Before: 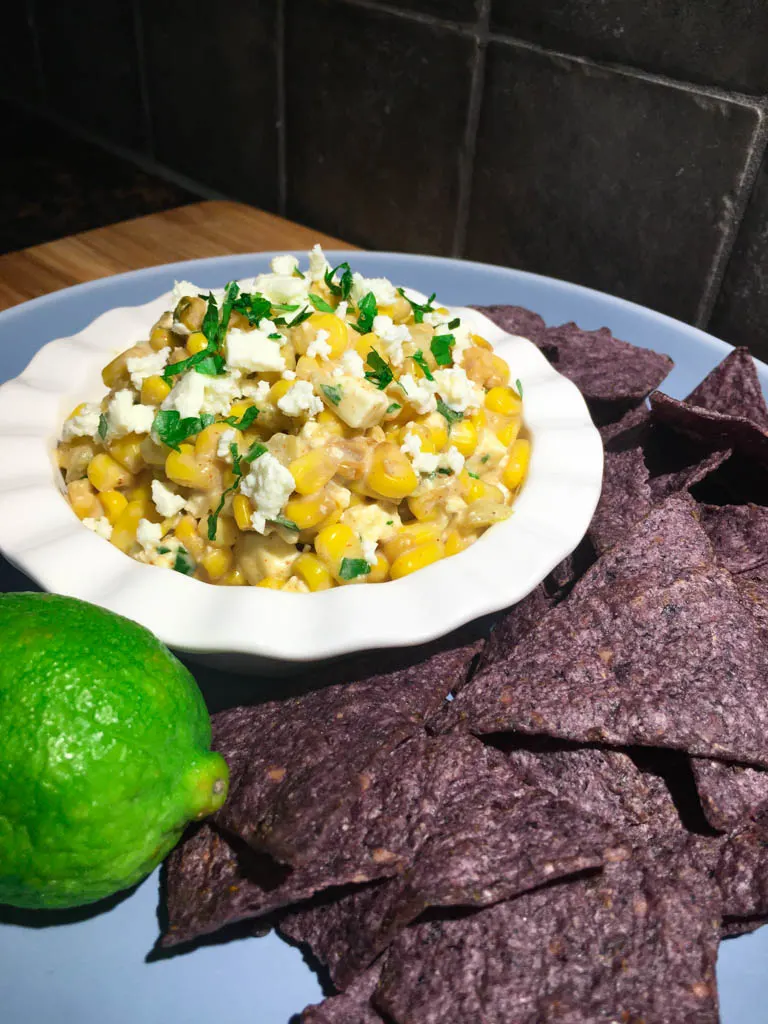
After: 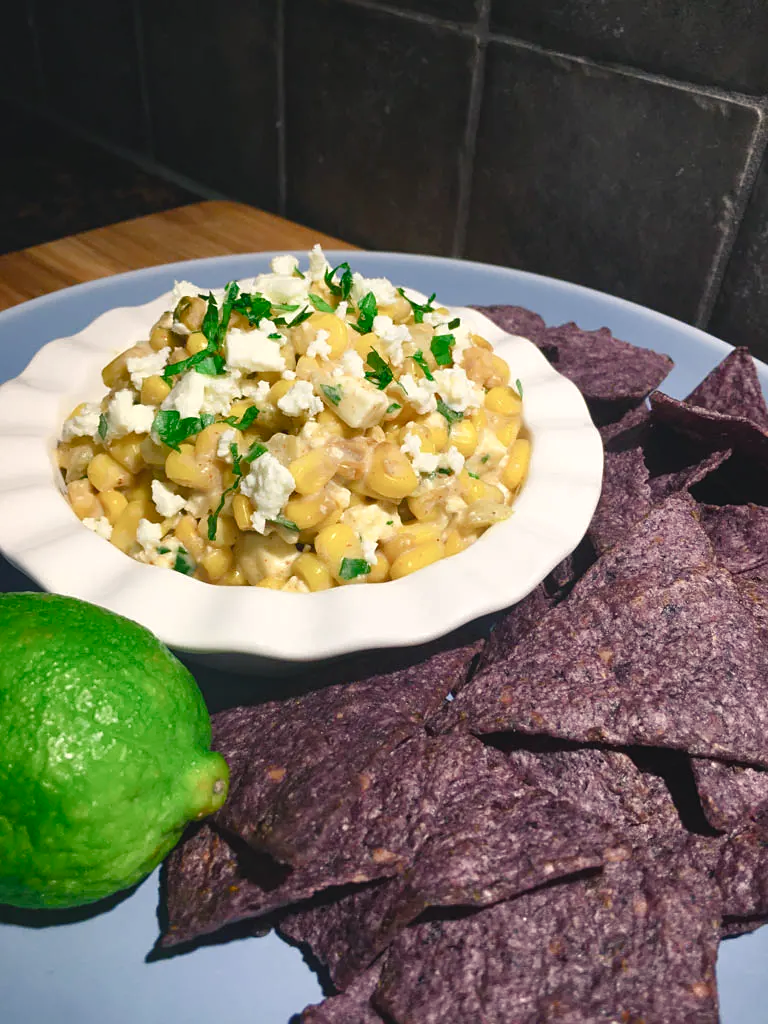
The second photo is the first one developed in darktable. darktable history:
shadows and highlights: shadows 25, highlights -25
sharpen: amount 0.2
color balance rgb: shadows lift › chroma 2%, shadows lift › hue 250°, power › hue 326.4°, highlights gain › chroma 2%, highlights gain › hue 64.8°, global offset › luminance 0.5%, global offset › hue 58.8°, perceptual saturation grading › highlights -25%, perceptual saturation grading › shadows 30%, global vibrance 15%
